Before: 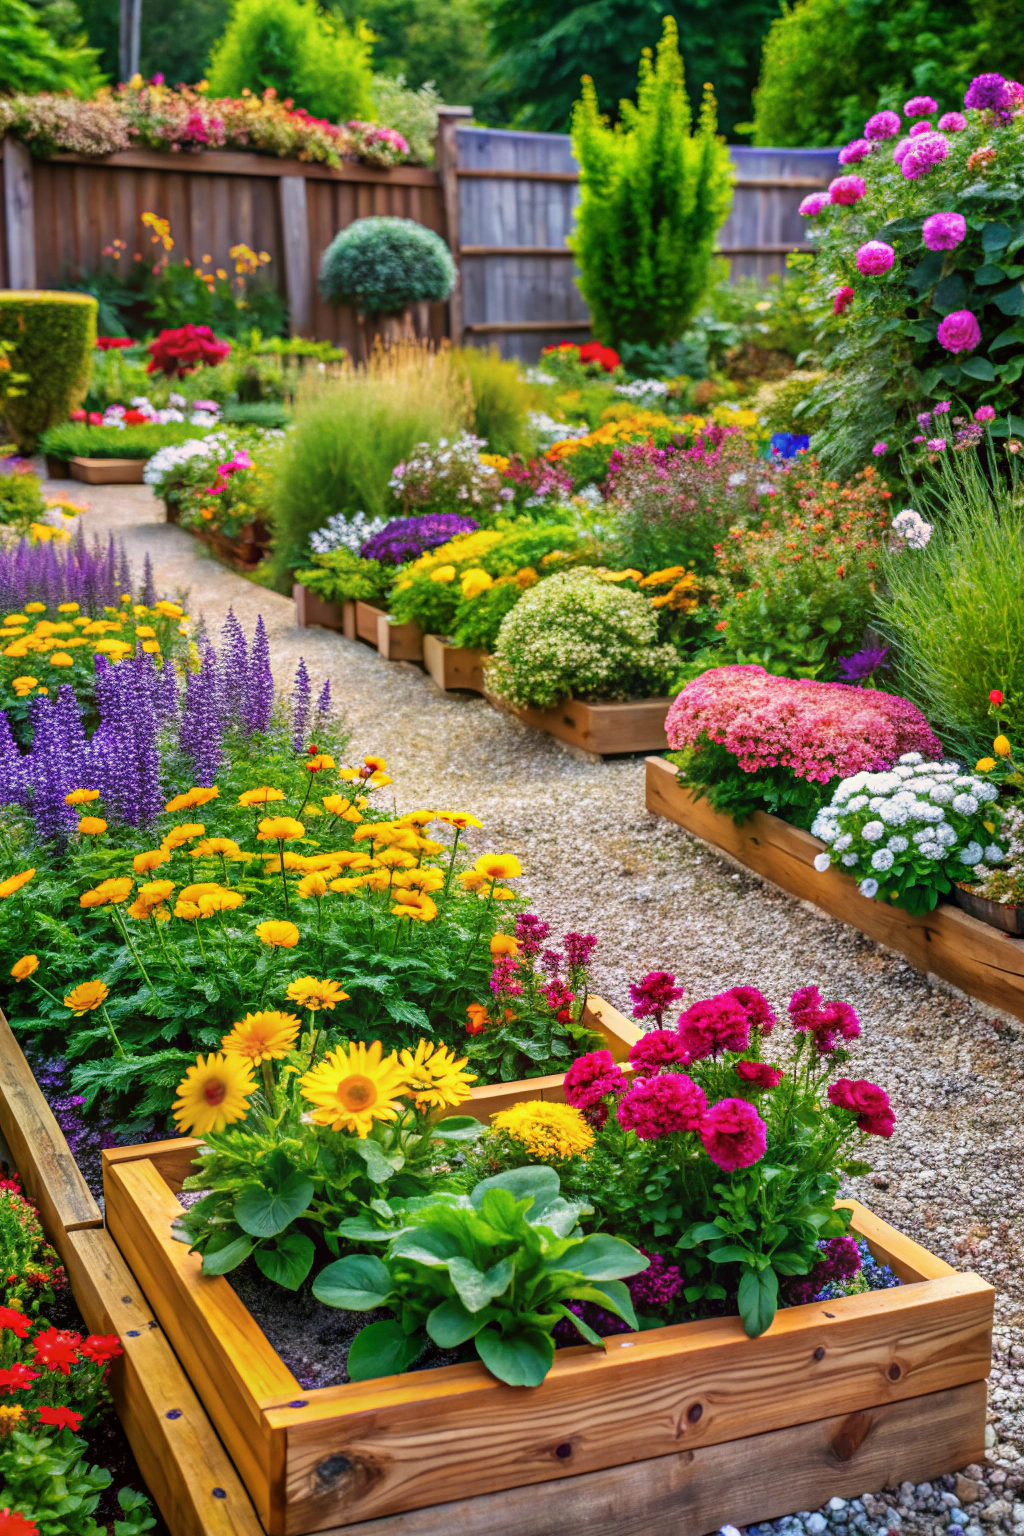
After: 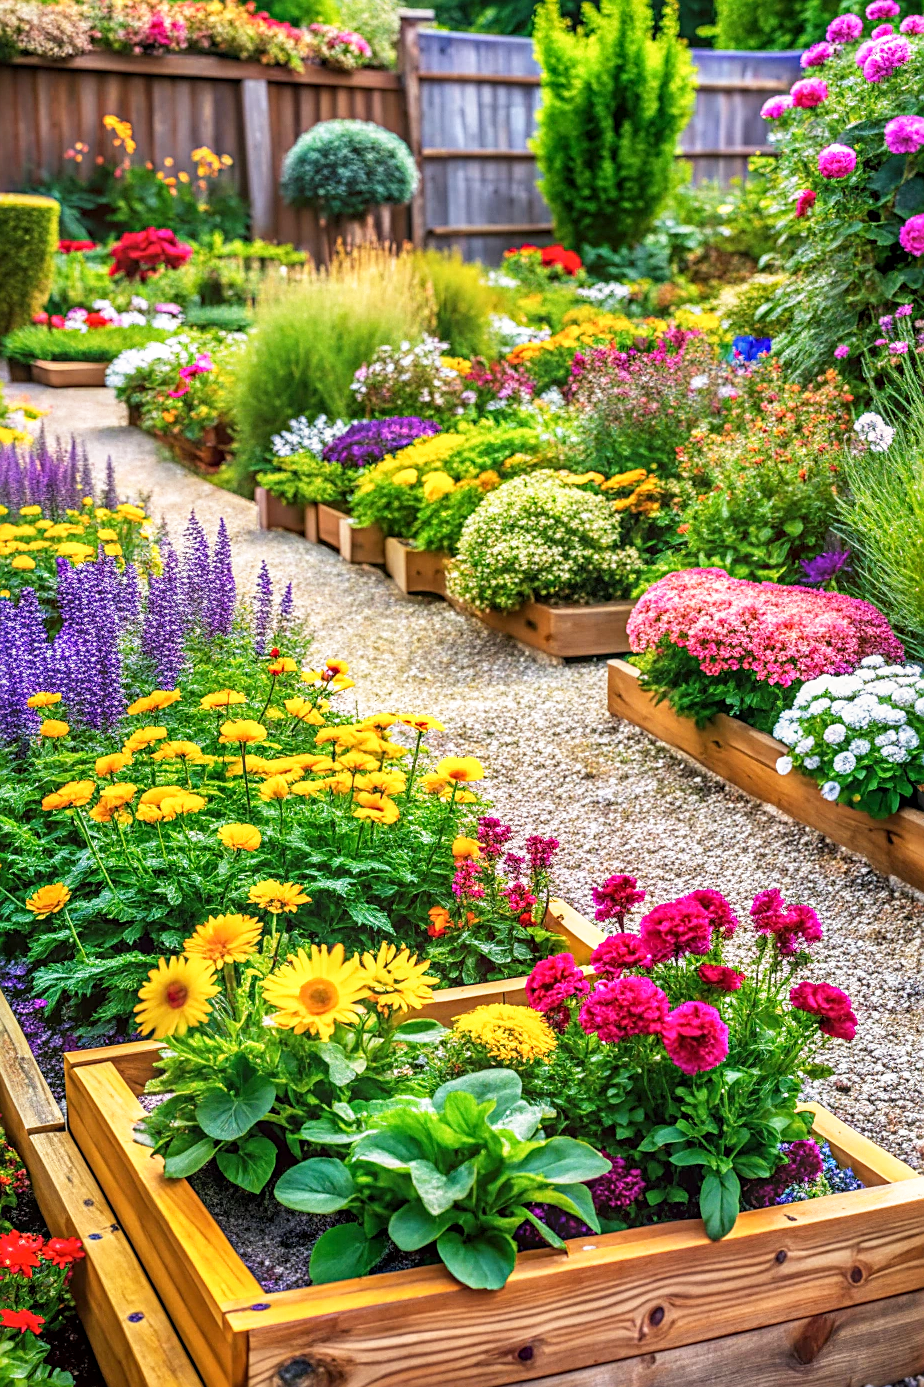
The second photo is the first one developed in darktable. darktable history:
shadows and highlights: radius 125.53, shadows 21.24, highlights -21.25, highlights color adjustment 0.529%, low approximation 0.01
crop: left 3.781%, top 6.372%, right 5.954%, bottom 3.282%
base curve: curves: ch0 [(0, 0) (0.579, 0.807) (1, 1)], preserve colors none
local contrast: on, module defaults
sharpen: amount 0.496
